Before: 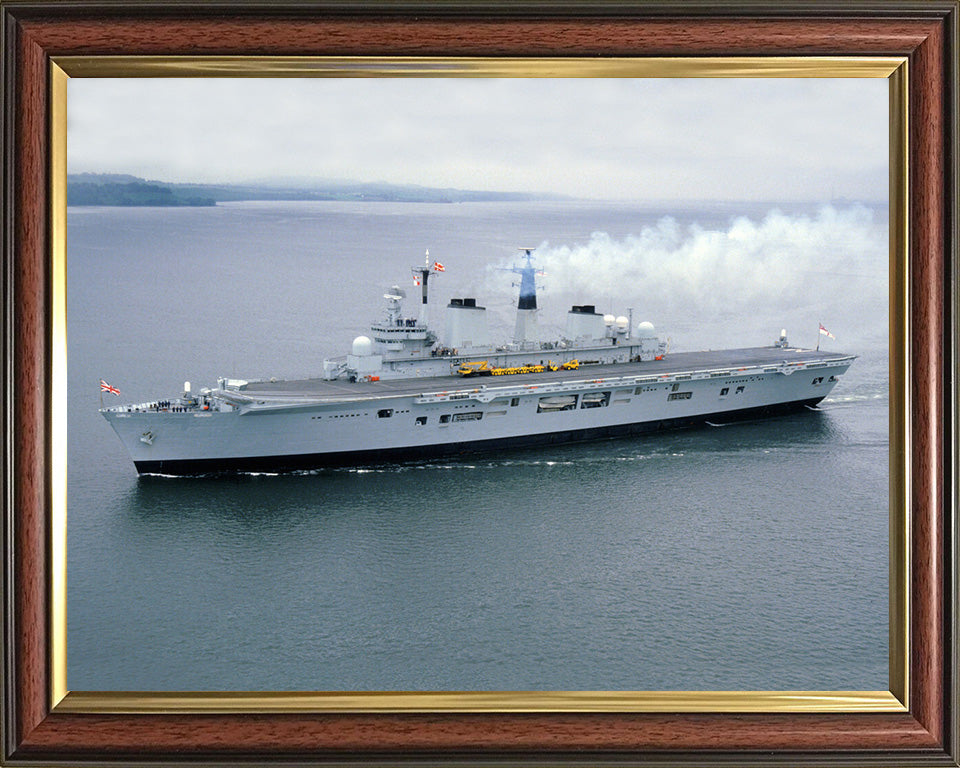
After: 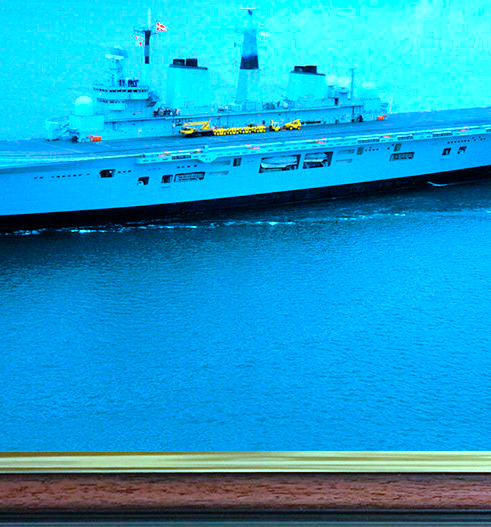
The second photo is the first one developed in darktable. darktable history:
tone equalizer: -8 EV -0.721 EV, -7 EV -0.699 EV, -6 EV -0.638 EV, -5 EV -0.371 EV, -3 EV 0.373 EV, -2 EV 0.6 EV, -1 EV 0.689 EV, +0 EV 0.746 EV, luminance estimator HSV value / RGB max
crop and rotate: left 28.987%, top 31.345%, right 19.837%
color balance rgb: linear chroma grading › global chroma 9.329%, perceptual saturation grading › global saturation 30.668%
color calibration: illuminant custom, x 0.431, y 0.395, temperature 3103.39 K
